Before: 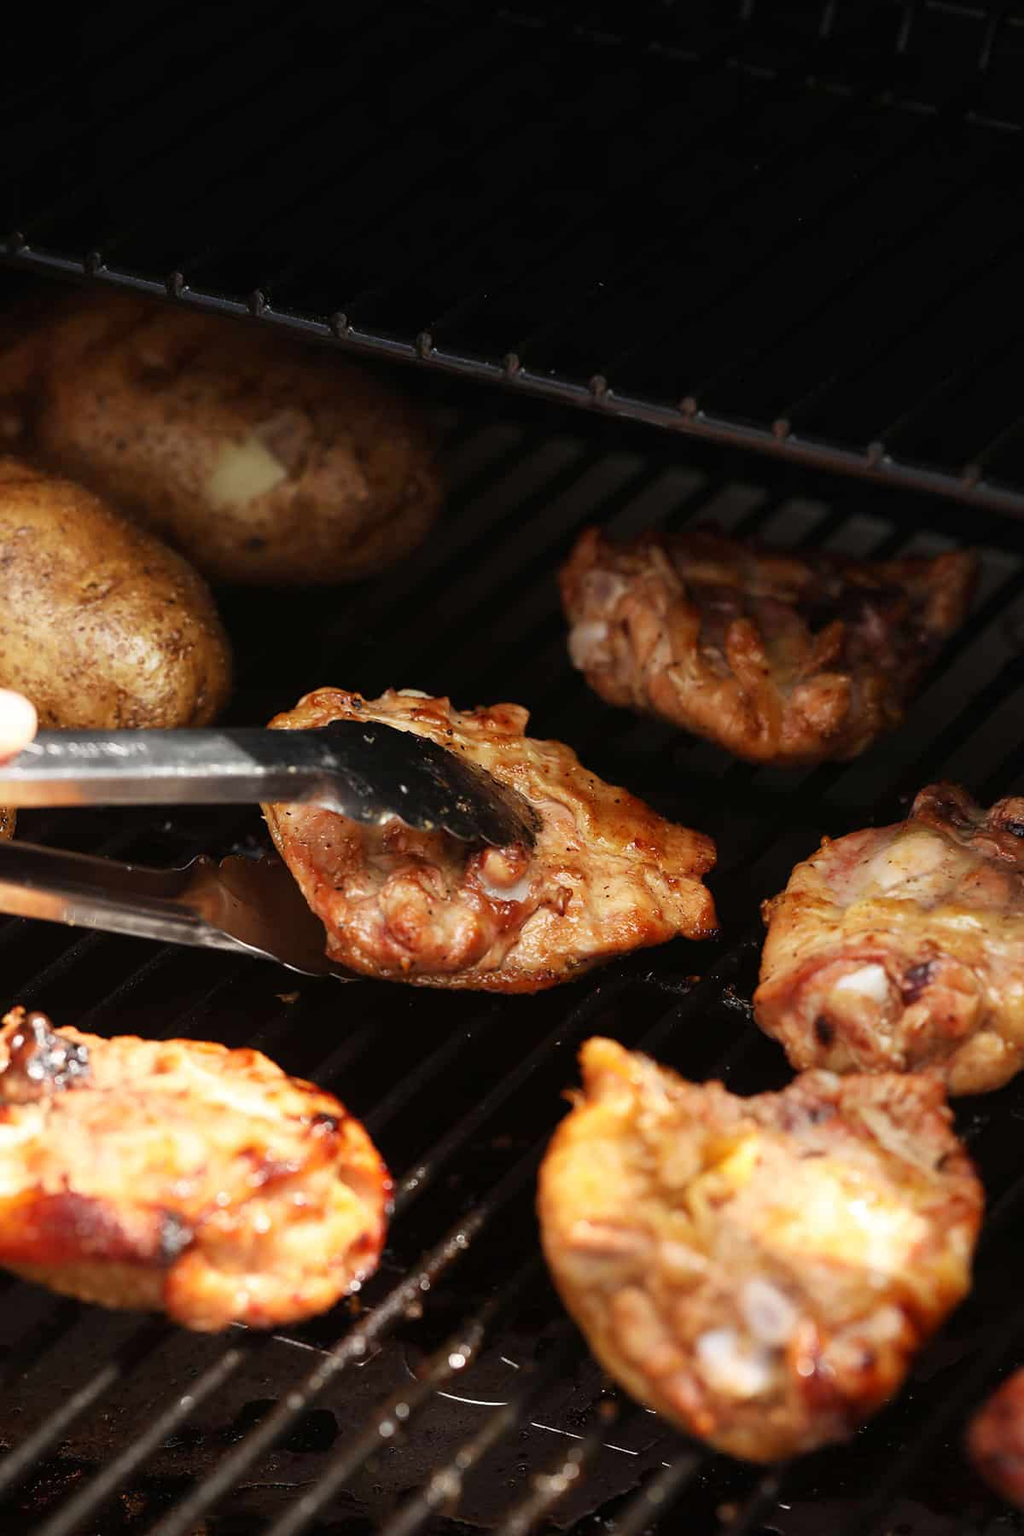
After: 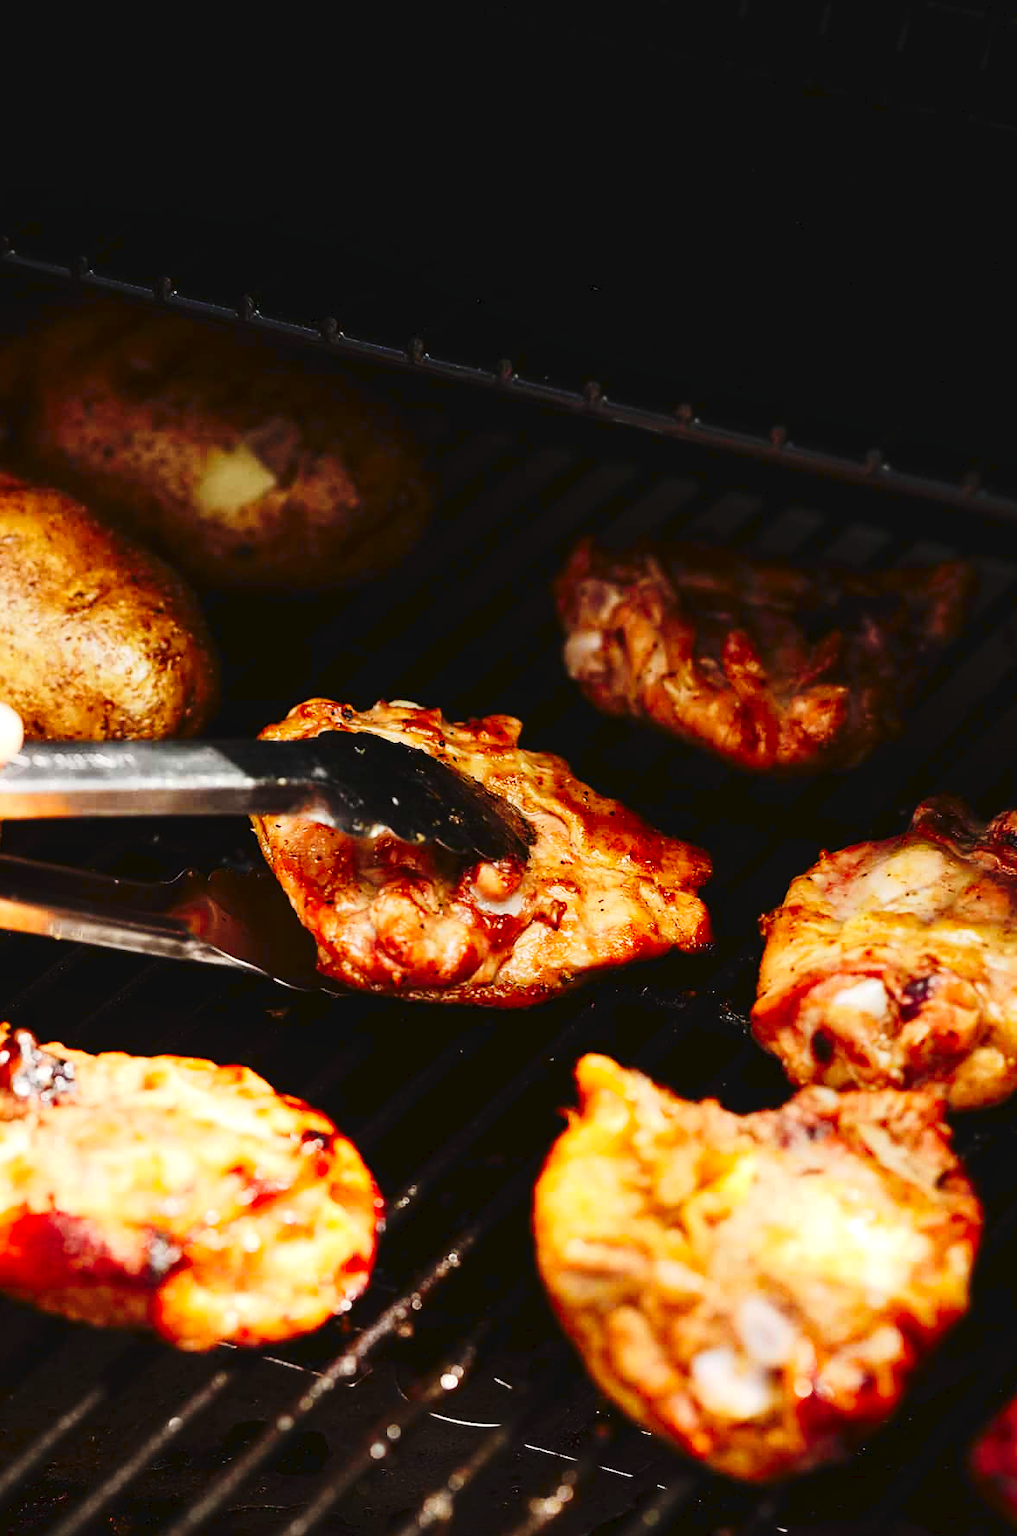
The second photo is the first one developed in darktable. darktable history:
crop and rotate: left 1.484%, right 0.55%, bottom 1.468%
local contrast: highlights 100%, shadows 98%, detail 119%, midtone range 0.2
tone curve: curves: ch0 [(0, 0) (0.003, 0.042) (0.011, 0.043) (0.025, 0.047) (0.044, 0.059) (0.069, 0.07) (0.1, 0.085) (0.136, 0.107) (0.177, 0.139) (0.224, 0.185) (0.277, 0.258) (0.335, 0.34) (0.399, 0.434) (0.468, 0.526) (0.543, 0.623) (0.623, 0.709) (0.709, 0.794) (0.801, 0.866) (0.898, 0.919) (1, 1)], preserve colors none
contrast brightness saturation: contrast 0.167, saturation 0.323
